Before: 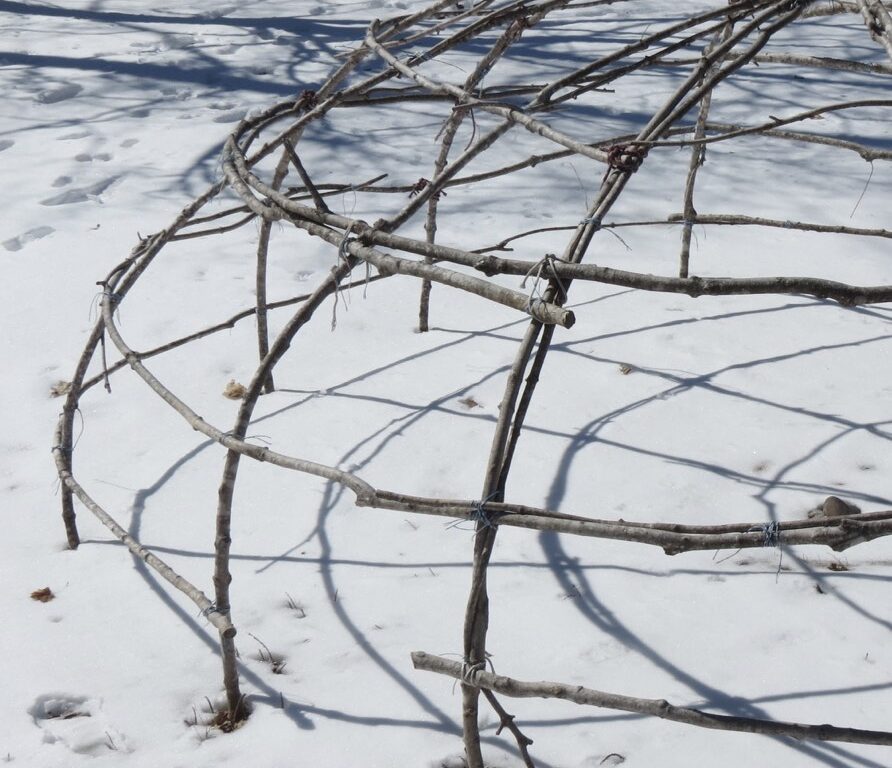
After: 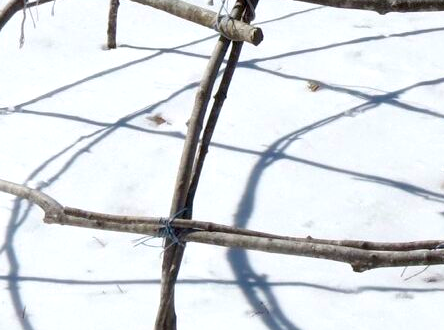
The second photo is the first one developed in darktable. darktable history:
color balance rgb: global offset › luminance -0.969%, linear chroma grading › global chroma 0.978%, perceptual saturation grading › global saturation 19.337%
exposure: black level correction 0, exposure 0.5 EV, compensate highlight preservation false
crop: left 35.043%, top 36.951%, right 15.013%, bottom 19.957%
